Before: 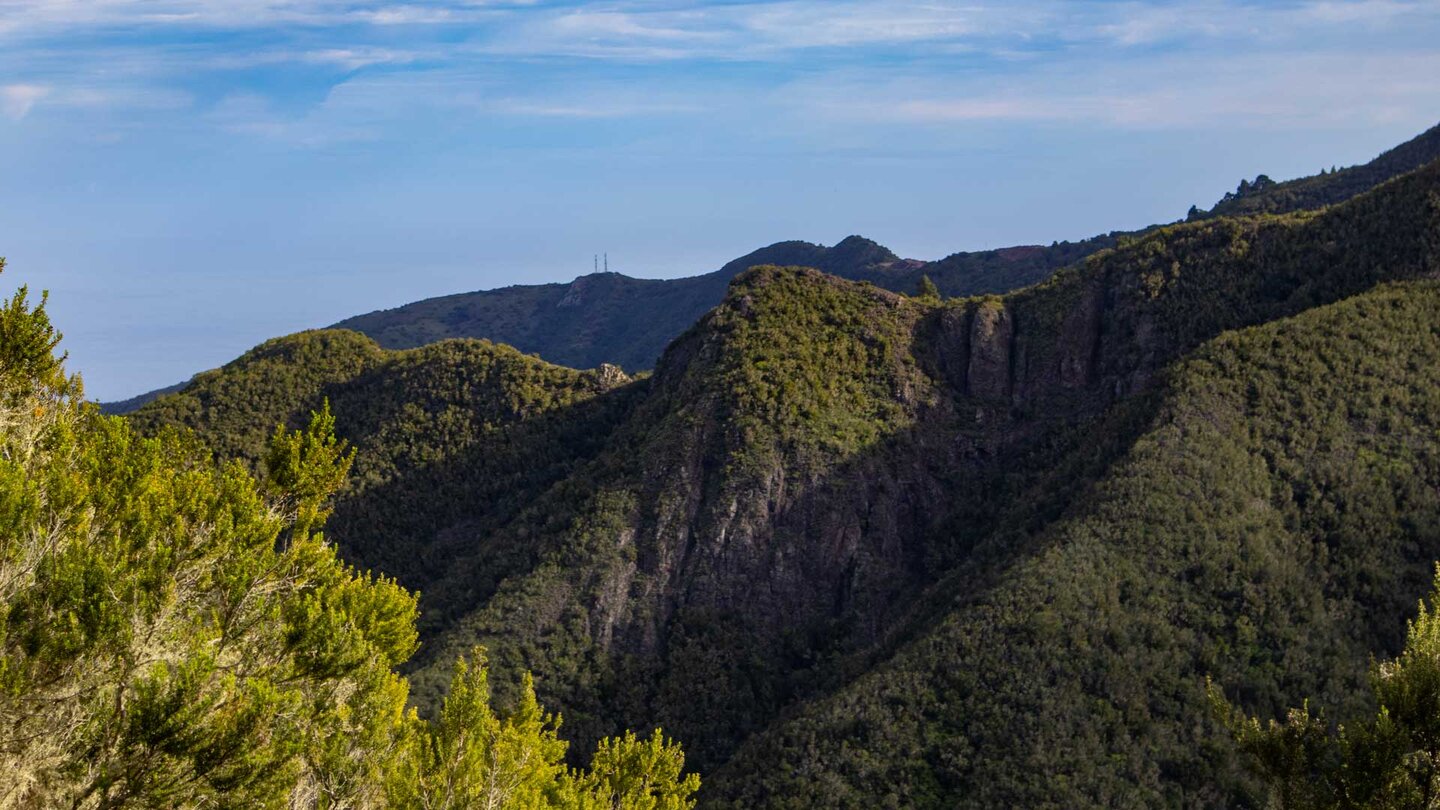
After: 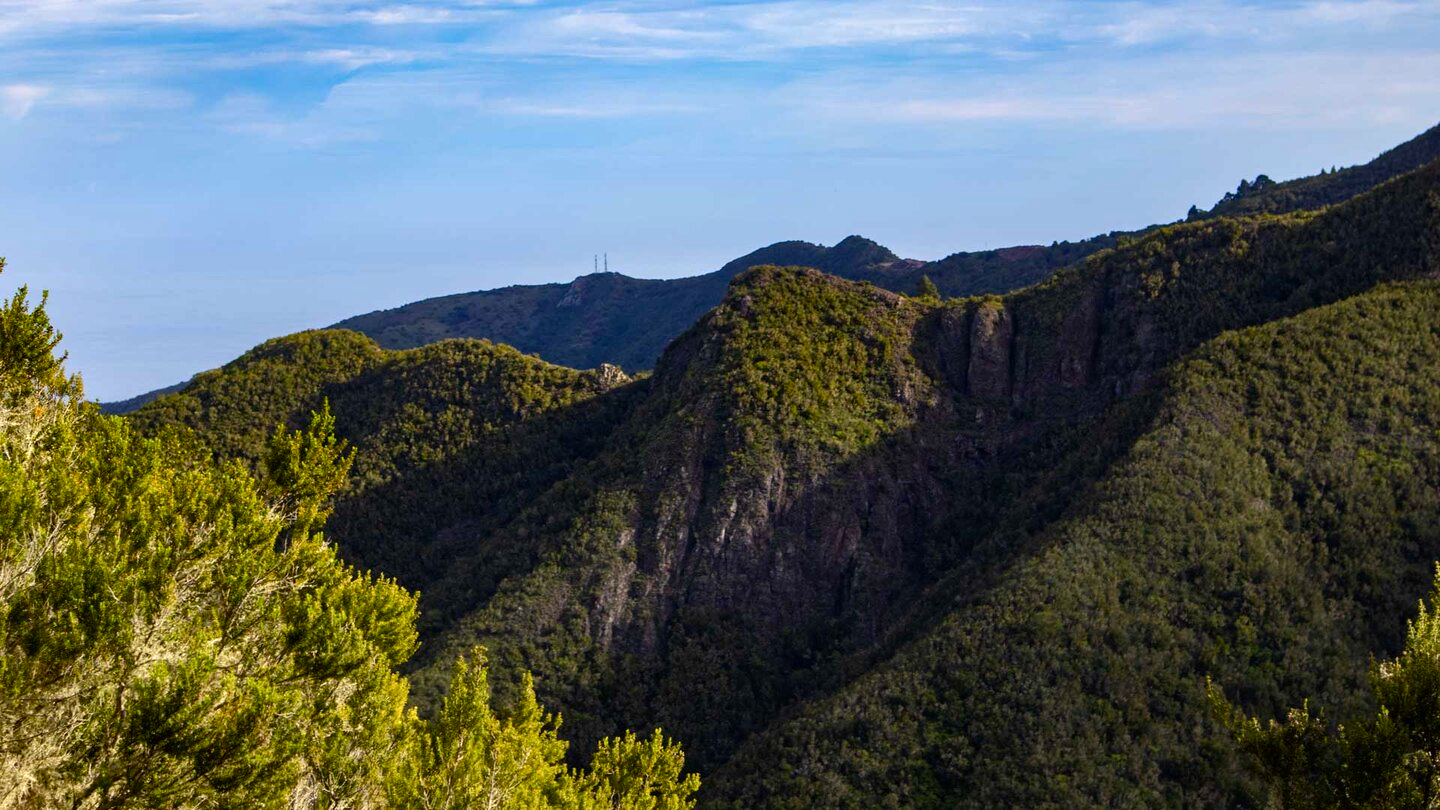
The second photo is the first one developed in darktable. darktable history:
tone equalizer: -8 EV -0.417 EV, -7 EV -0.389 EV, -6 EV -0.333 EV, -5 EV -0.222 EV, -3 EV 0.222 EV, -2 EV 0.333 EV, -1 EV 0.389 EV, +0 EV 0.417 EV, edges refinement/feathering 500, mask exposure compensation -1.57 EV, preserve details no
color balance rgb: perceptual saturation grading › global saturation 20%, perceptual saturation grading › highlights -25%, perceptual saturation grading › shadows 25%
white balance: emerald 1
